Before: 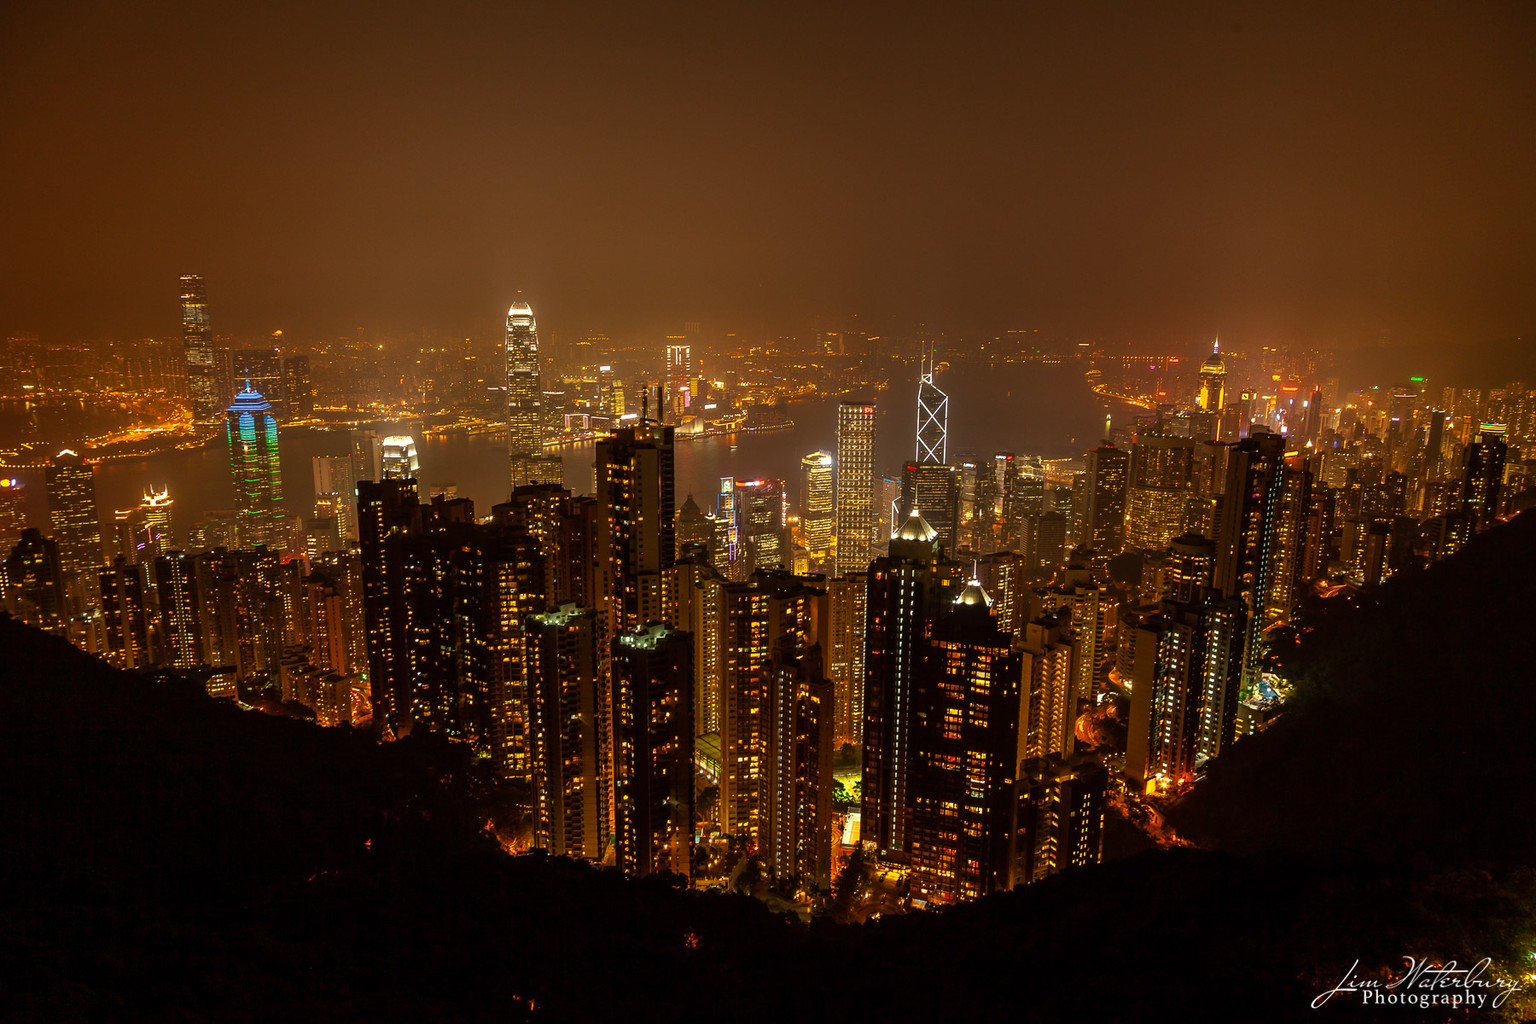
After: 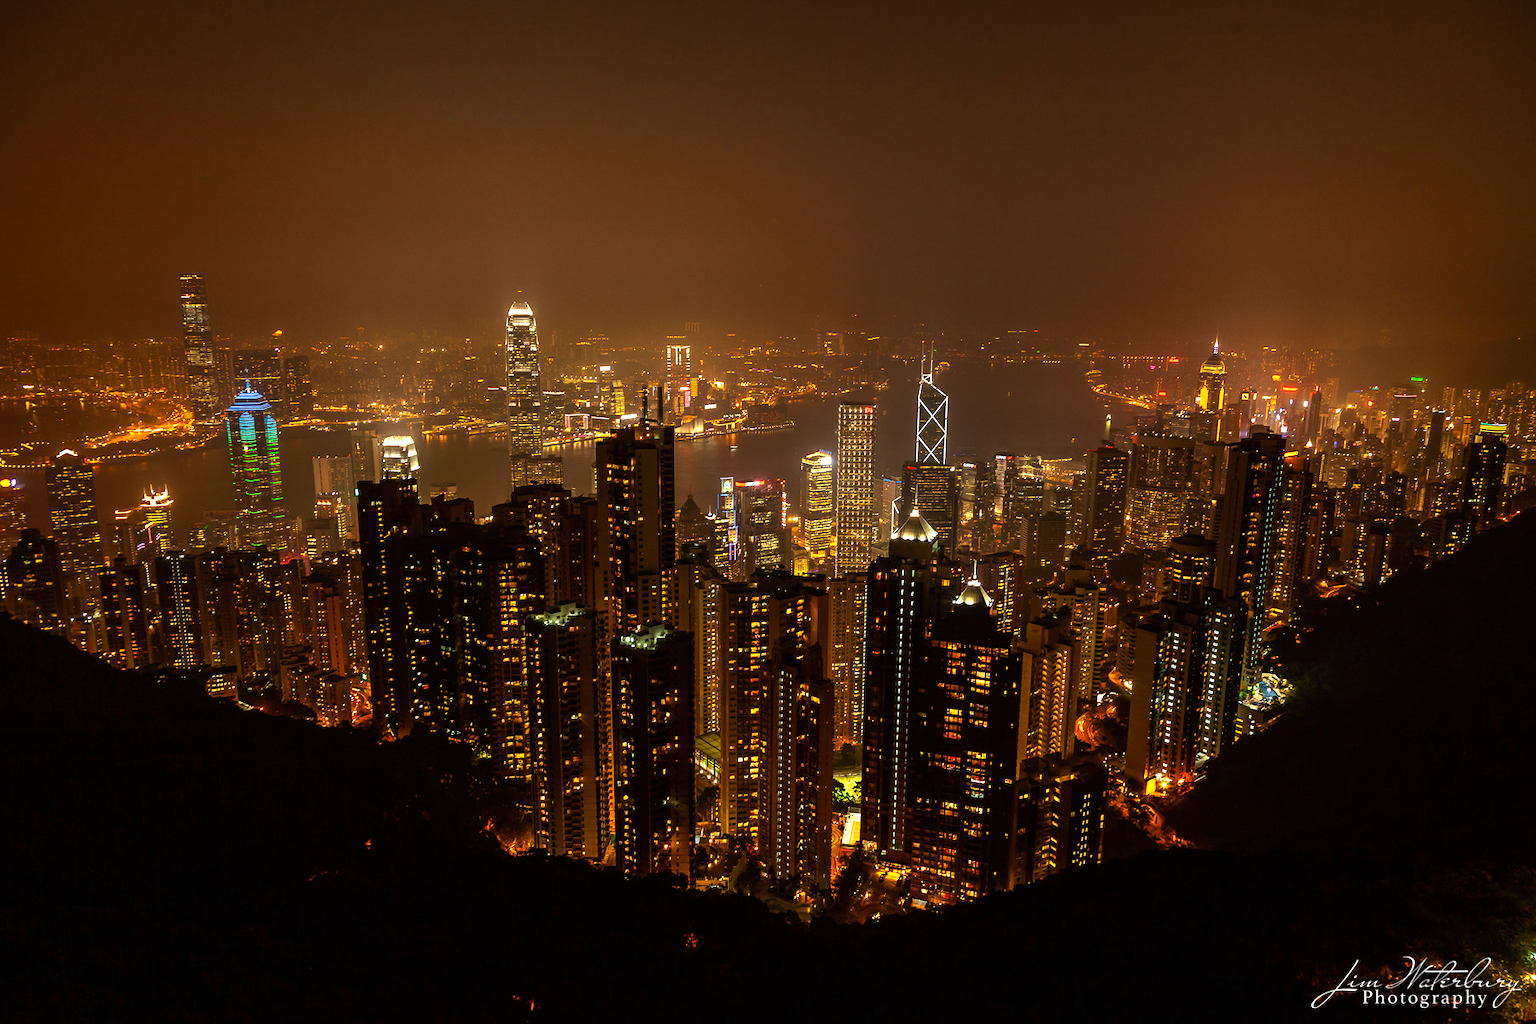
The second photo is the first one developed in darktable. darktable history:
tone equalizer: -8 EV -0.41 EV, -7 EV -0.368 EV, -6 EV -0.325 EV, -5 EV -0.209 EV, -3 EV 0.224 EV, -2 EV 0.319 EV, -1 EV 0.401 EV, +0 EV 0.442 EV, edges refinement/feathering 500, mask exposure compensation -1.57 EV, preserve details no
